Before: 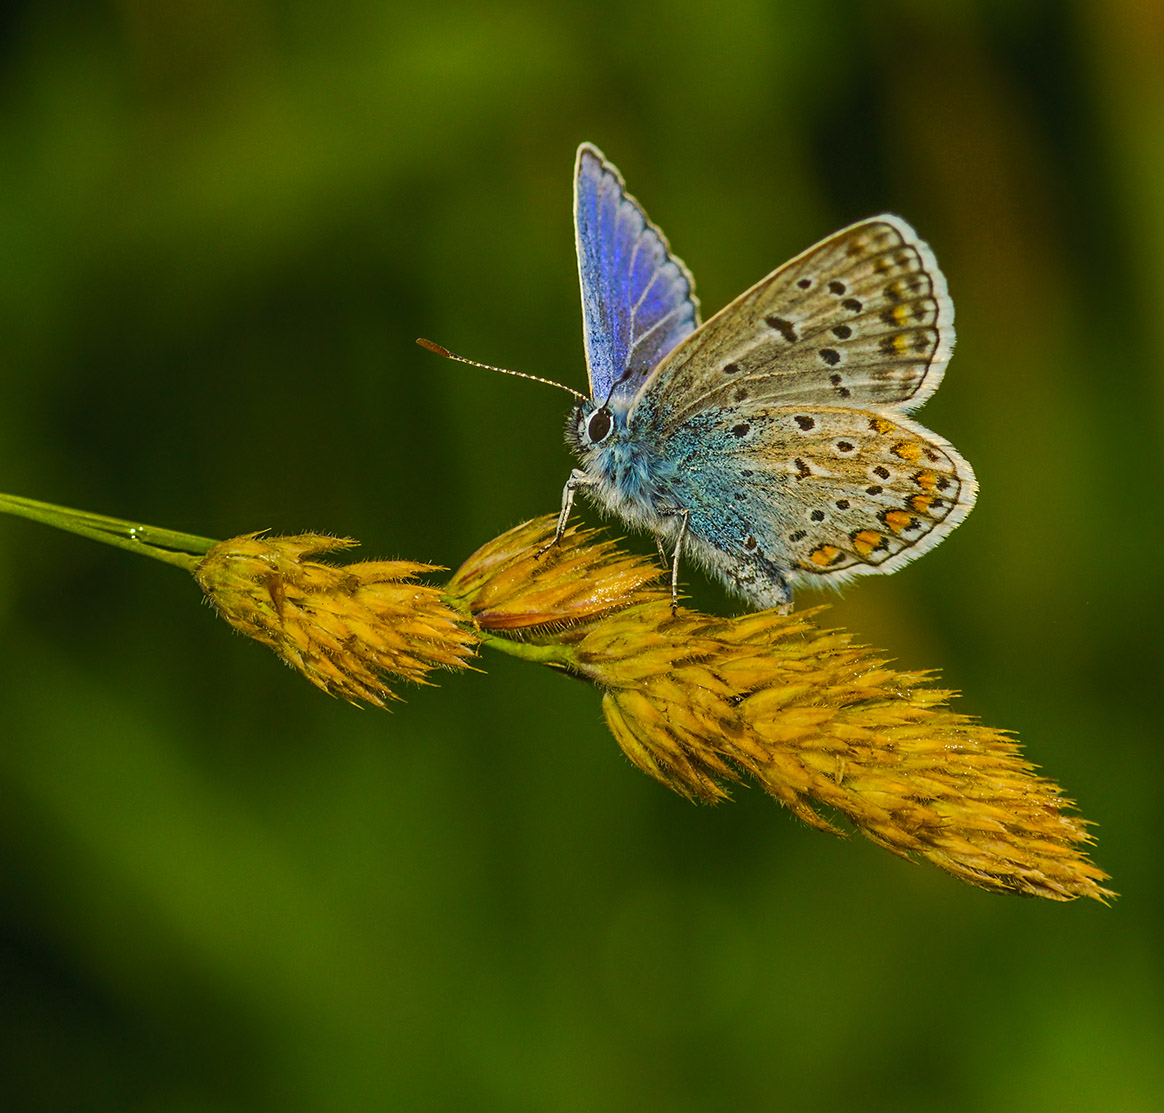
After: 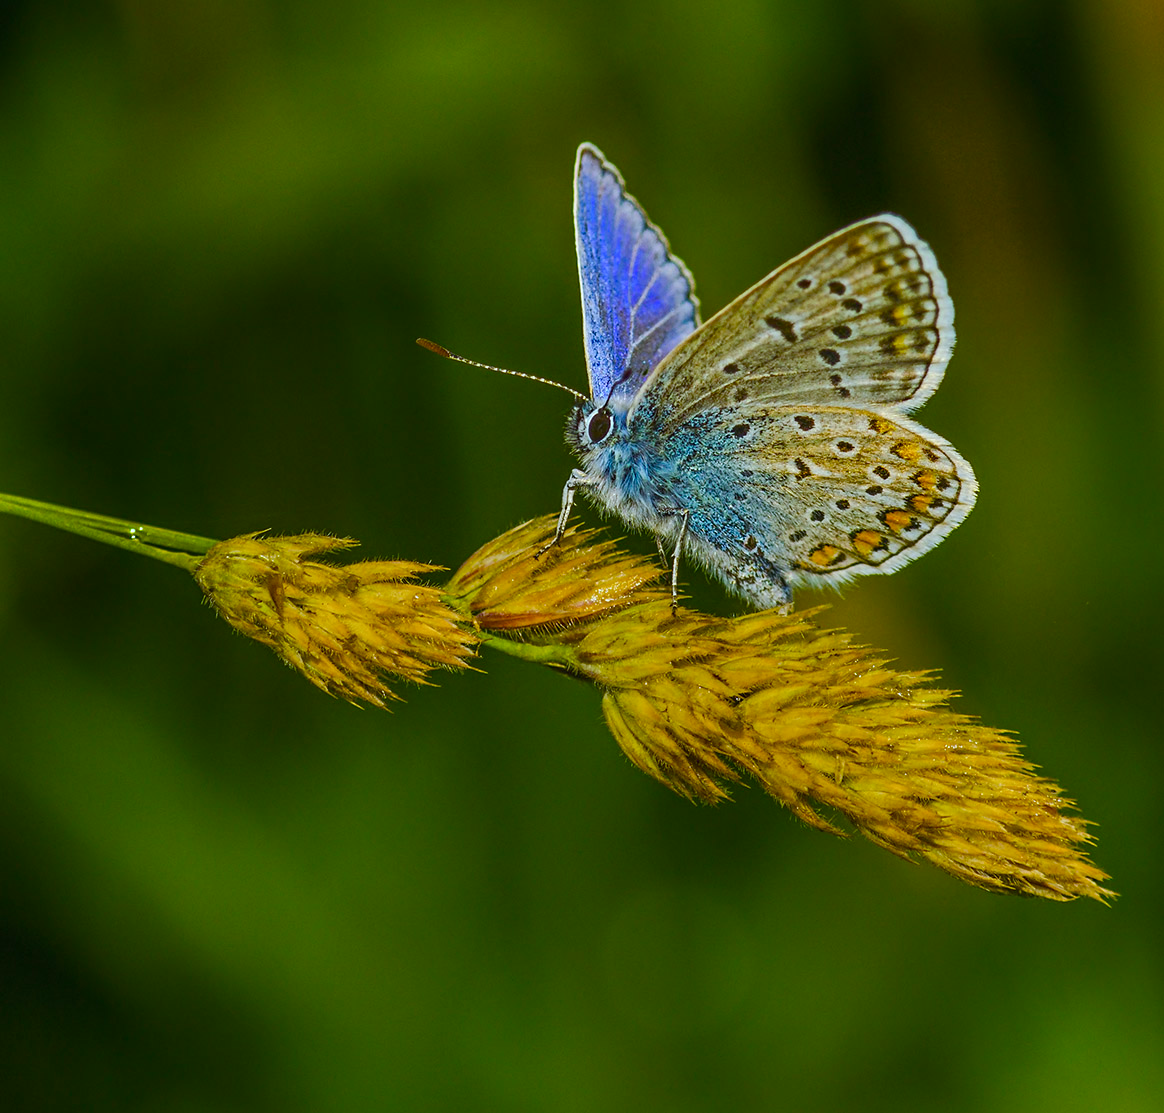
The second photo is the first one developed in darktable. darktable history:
color balance rgb: perceptual saturation grading › global saturation 20%, perceptual saturation grading › highlights -25%, perceptual saturation grading › shadows 25%
white balance: red 0.926, green 1.003, blue 1.133
